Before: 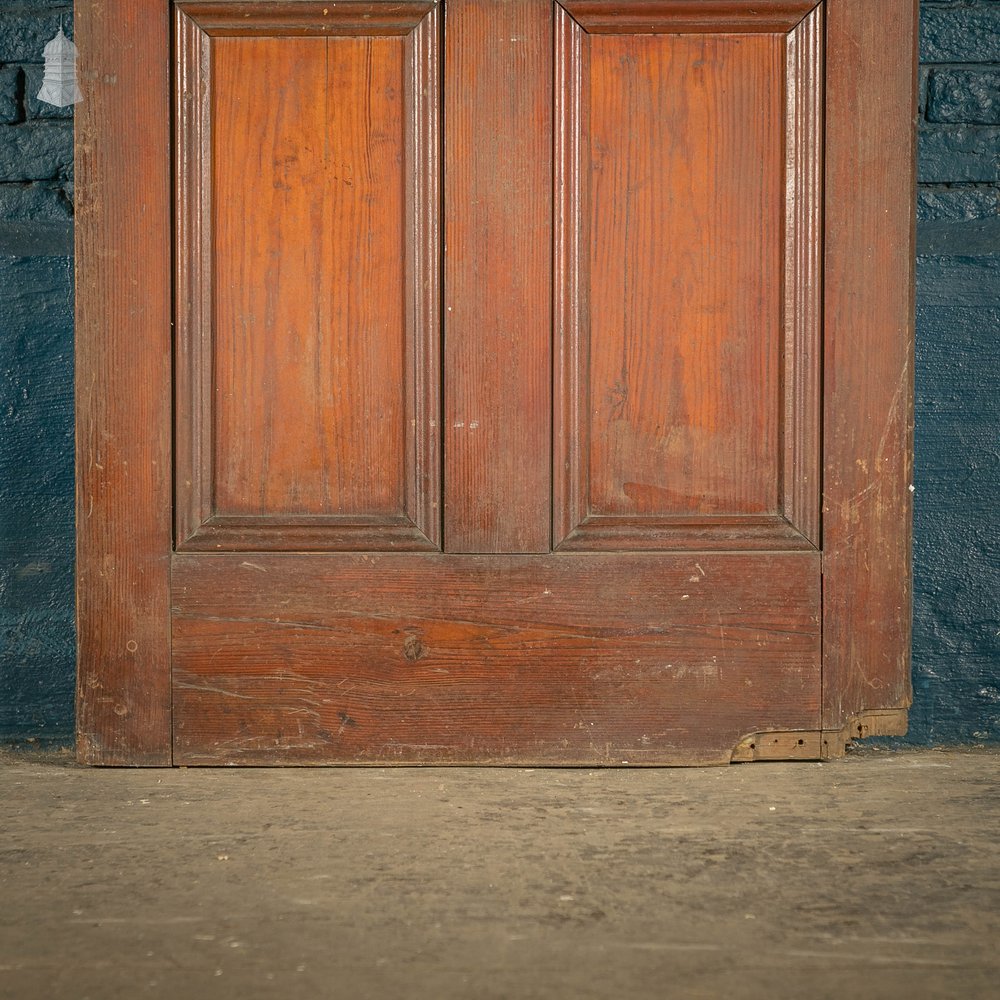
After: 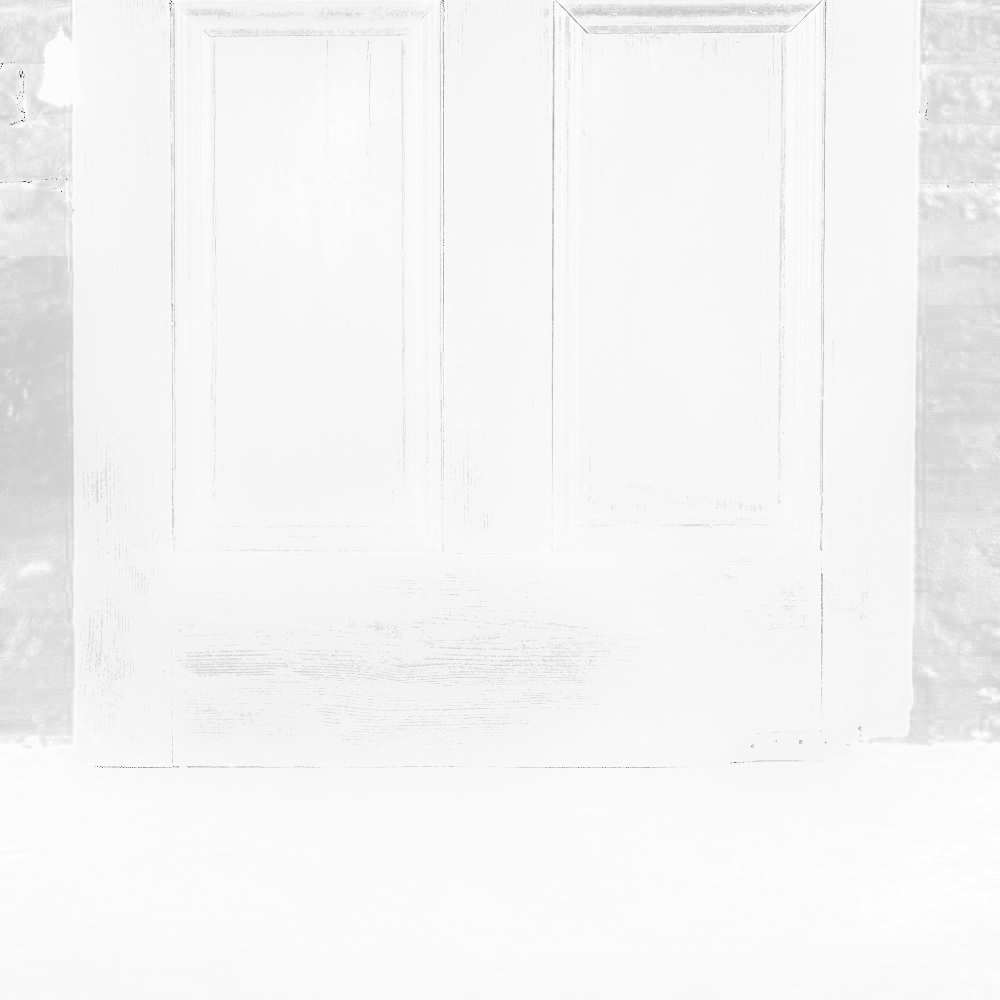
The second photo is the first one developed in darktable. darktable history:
color calibration: x 0.372, y 0.386, temperature 4283.97 K
monochrome: on, module defaults
exposure: exposure 8 EV, compensate highlight preservation false
contrast equalizer: y [[0.5, 0.501, 0.525, 0.597, 0.58, 0.514], [0.5 ×6], [0.5 ×6], [0 ×6], [0 ×6]]
velvia: on, module defaults
contrast brightness saturation: contrast 0.2, brightness 0.16, saturation 0.22
tone curve: curves: ch0 [(0, 0) (0.051, 0.047) (0.102, 0.099) (0.236, 0.249) (0.429, 0.473) (0.67, 0.755) (0.875, 0.948) (1, 0.985)]; ch1 [(0, 0) (0.339, 0.298) (0.402, 0.363) (0.453, 0.413) (0.485, 0.469) (0.494, 0.493) (0.504, 0.502) (0.515, 0.526) (0.563, 0.591) (0.597, 0.639) (0.834, 0.888) (1, 1)]; ch2 [(0, 0) (0.362, 0.353) (0.425, 0.439) (0.501, 0.501) (0.537, 0.538) (0.58, 0.59) (0.642, 0.669) (0.773, 0.856) (1, 1)], color space Lab, independent channels, preserve colors none
